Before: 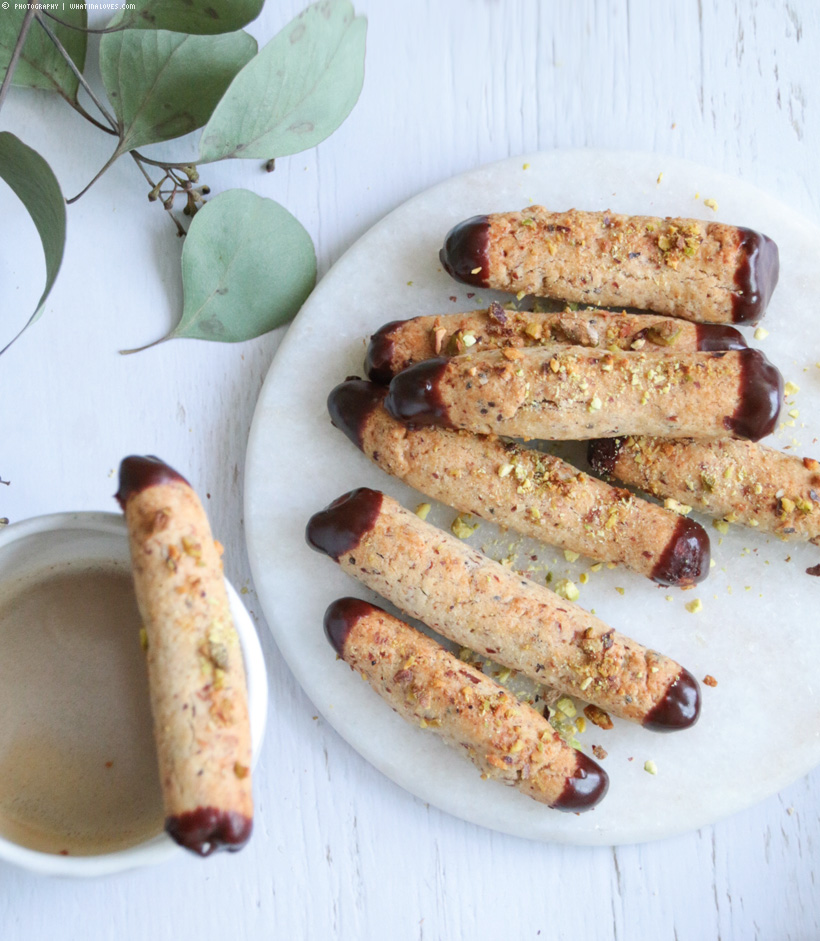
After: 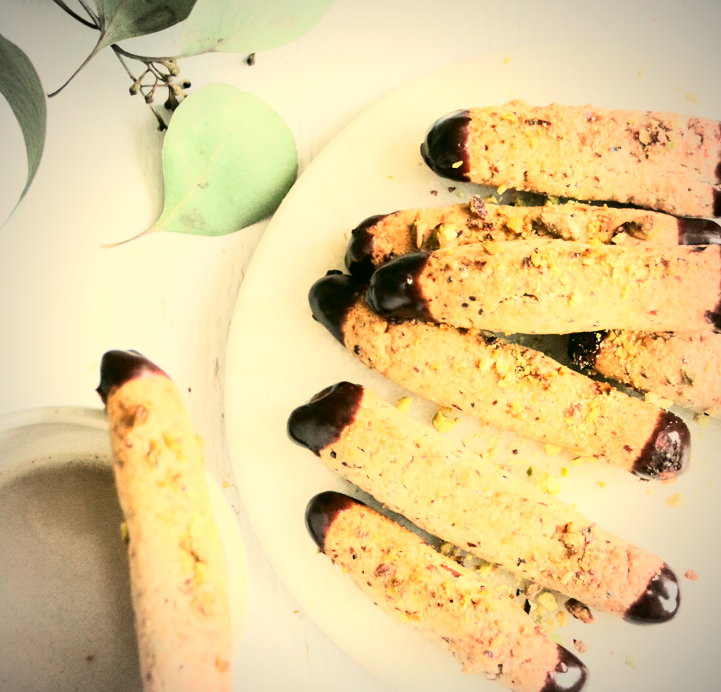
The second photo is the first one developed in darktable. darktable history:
white balance: red 1.08, blue 0.791
vignetting: fall-off start 74.49%, fall-off radius 65.9%, brightness -0.628, saturation -0.68
color correction: highlights a* 4.02, highlights b* 4.98, shadows a* -7.55, shadows b* 4.98
rgb curve: curves: ch0 [(0, 0) (0.21, 0.15) (0.24, 0.21) (0.5, 0.75) (0.75, 0.96) (0.89, 0.99) (1, 1)]; ch1 [(0, 0.02) (0.21, 0.13) (0.25, 0.2) (0.5, 0.67) (0.75, 0.9) (0.89, 0.97) (1, 1)]; ch2 [(0, 0.02) (0.21, 0.13) (0.25, 0.2) (0.5, 0.67) (0.75, 0.9) (0.89, 0.97) (1, 1)], compensate middle gray true
crop and rotate: left 2.425%, top 11.305%, right 9.6%, bottom 15.08%
